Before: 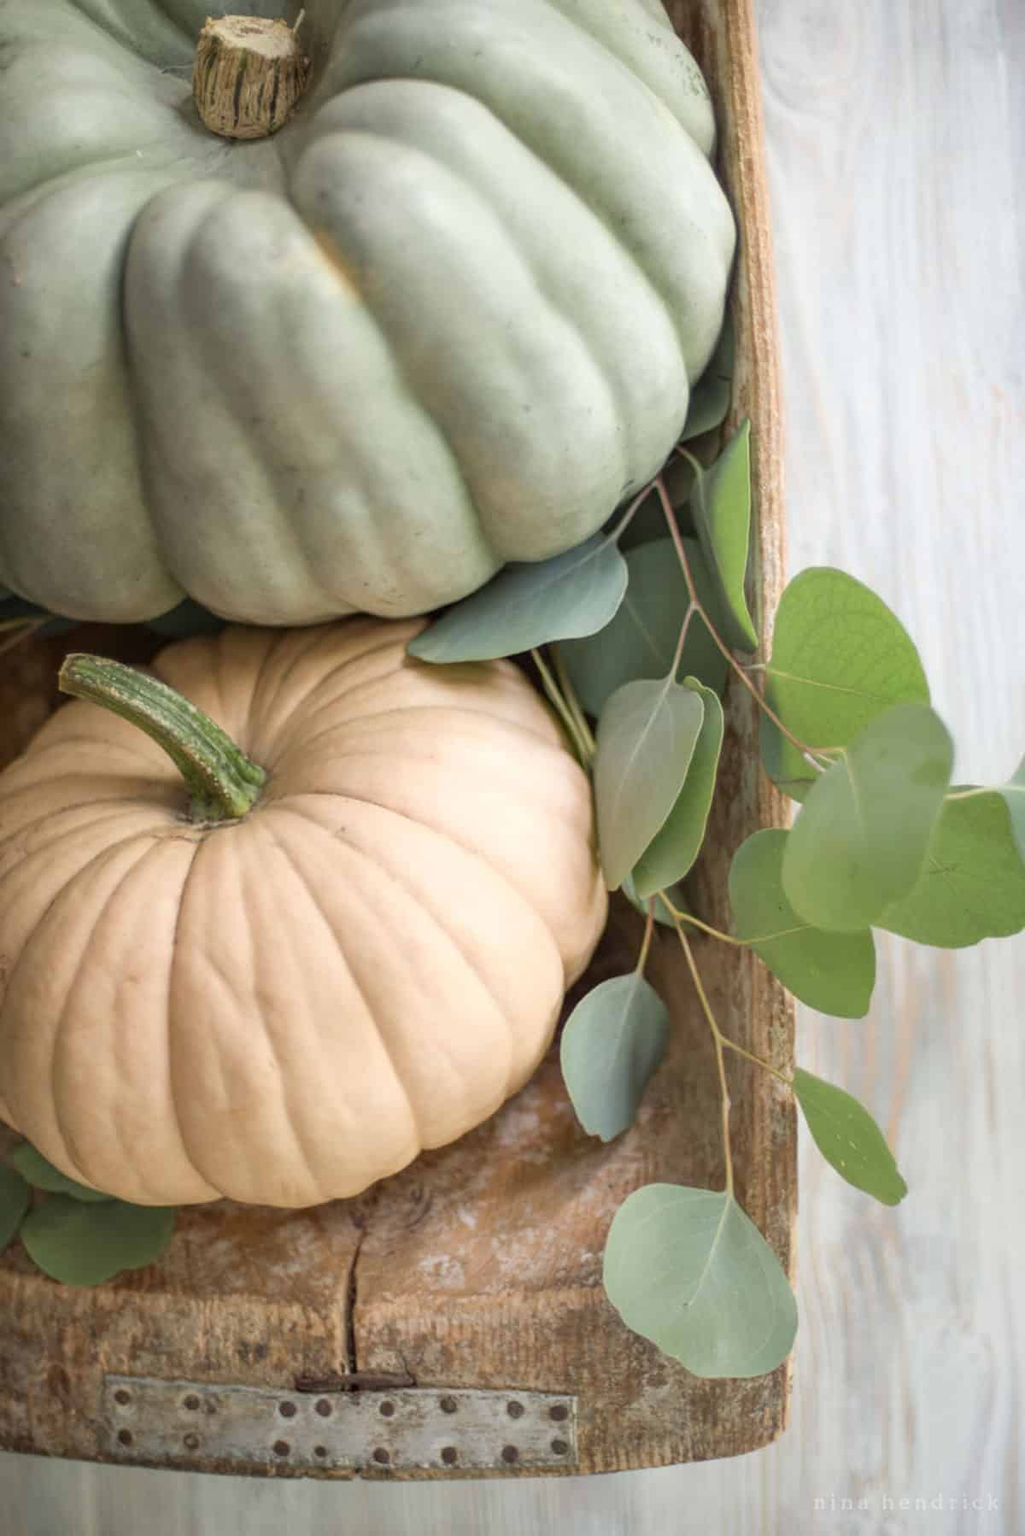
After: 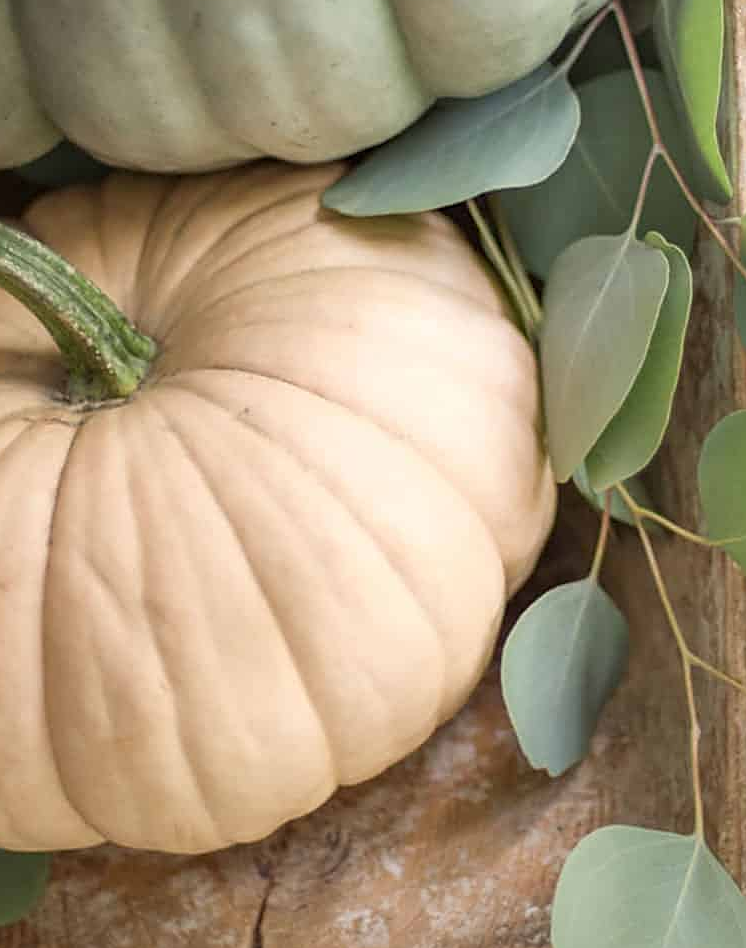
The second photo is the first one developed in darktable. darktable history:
crop: left 12.974%, top 31.2%, right 24.794%, bottom 16.073%
sharpen: on, module defaults
